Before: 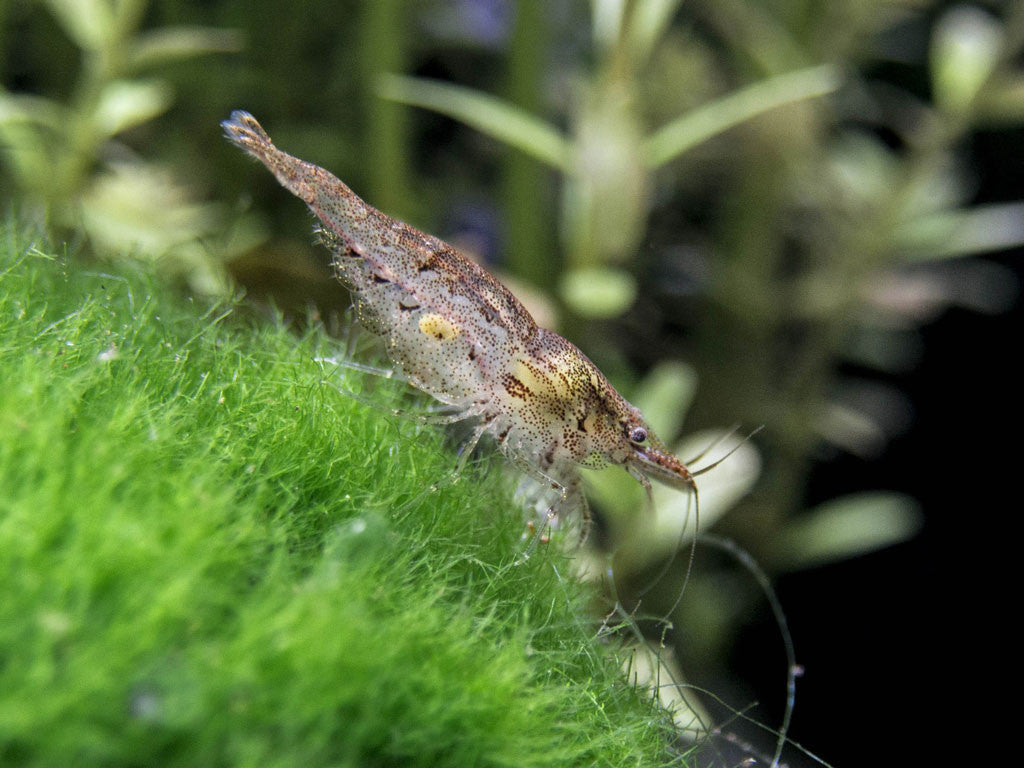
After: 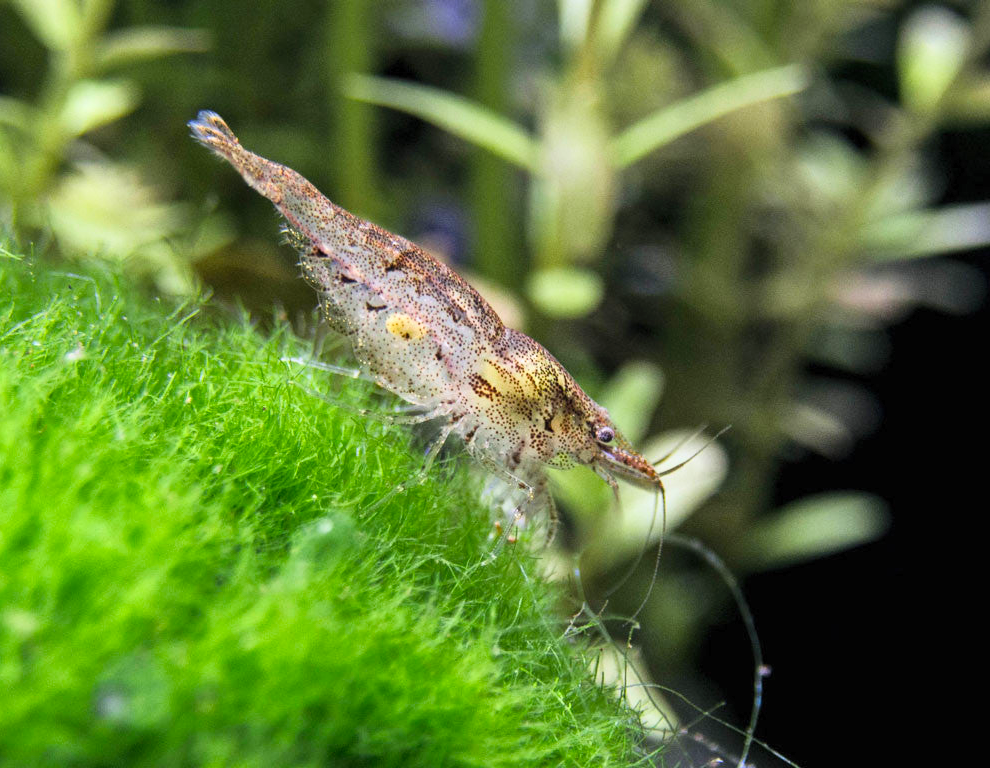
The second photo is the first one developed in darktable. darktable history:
color balance rgb: shadows fall-off 101%, linear chroma grading › mid-tones 7.63%, perceptual saturation grading › mid-tones 11.68%, mask middle-gray fulcrum 22.45%, global vibrance 10.11%, saturation formula JzAzBz (2021)
contrast brightness saturation: contrast 0.2, brightness 0.16, saturation 0.22
crop and rotate: left 3.238%
